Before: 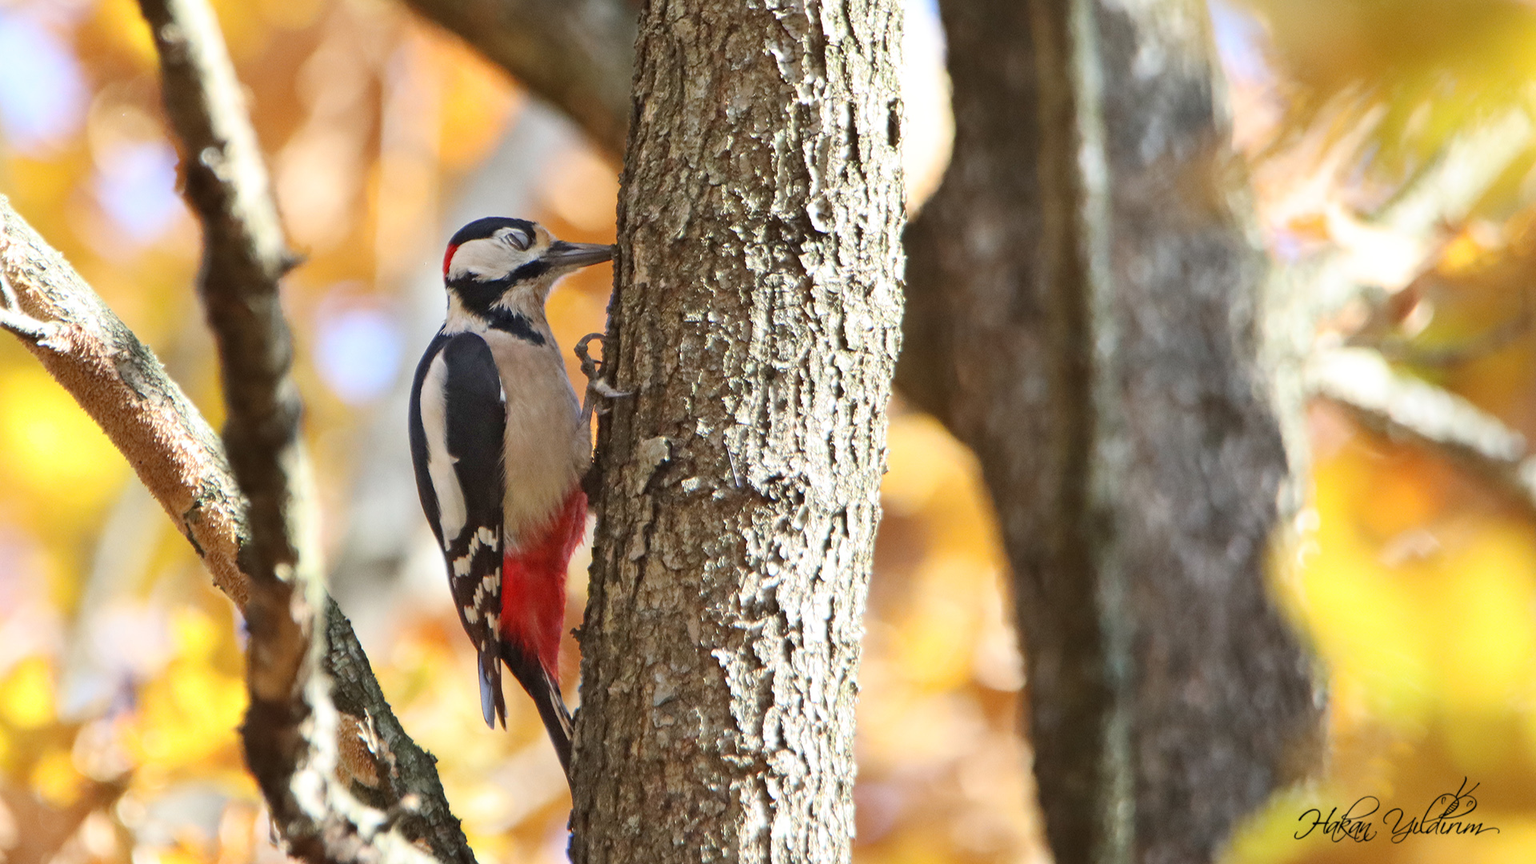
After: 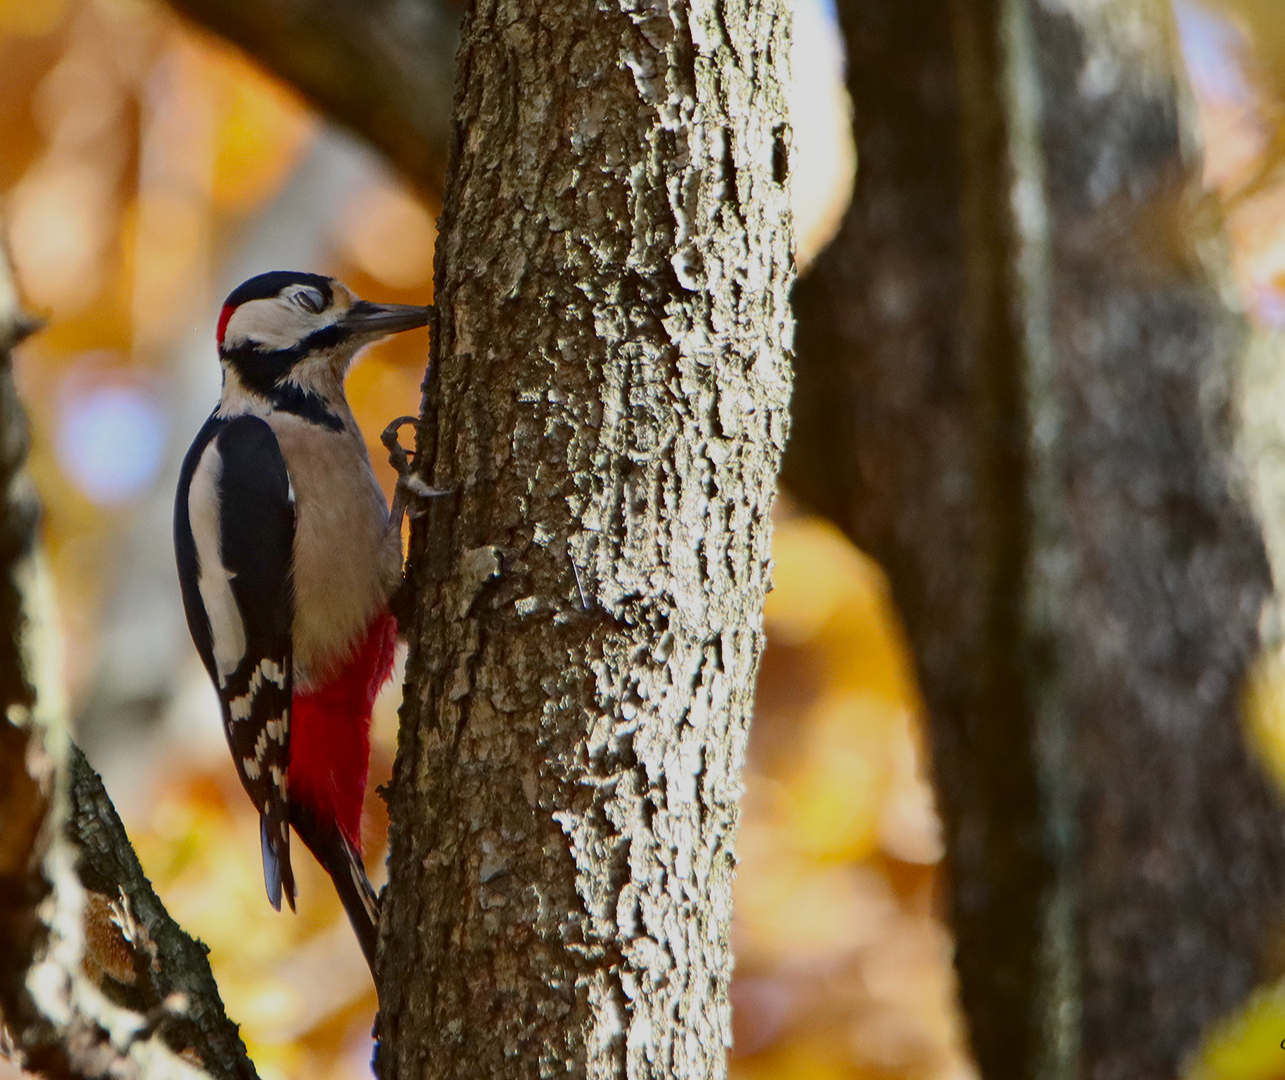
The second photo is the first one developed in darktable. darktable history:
exposure: exposure 0.493 EV, compensate exposure bias true, compensate highlight preservation false
crop and rotate: left 17.586%, right 15.463%
contrast brightness saturation: contrast 0.116, brightness -0.124, saturation 0.201
